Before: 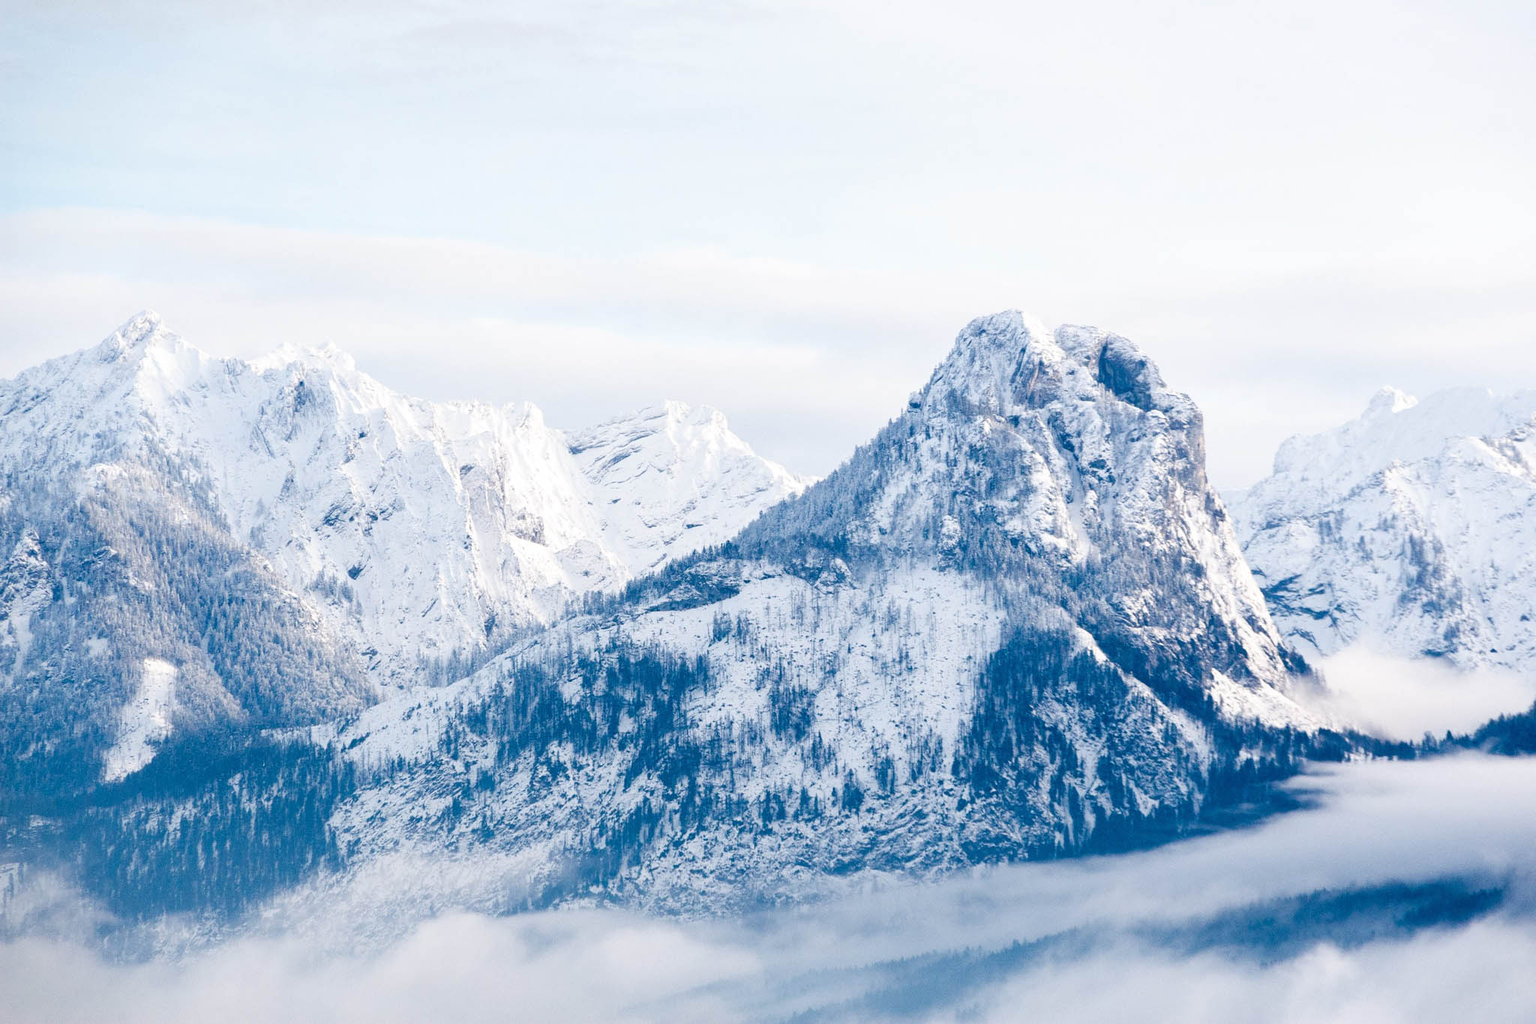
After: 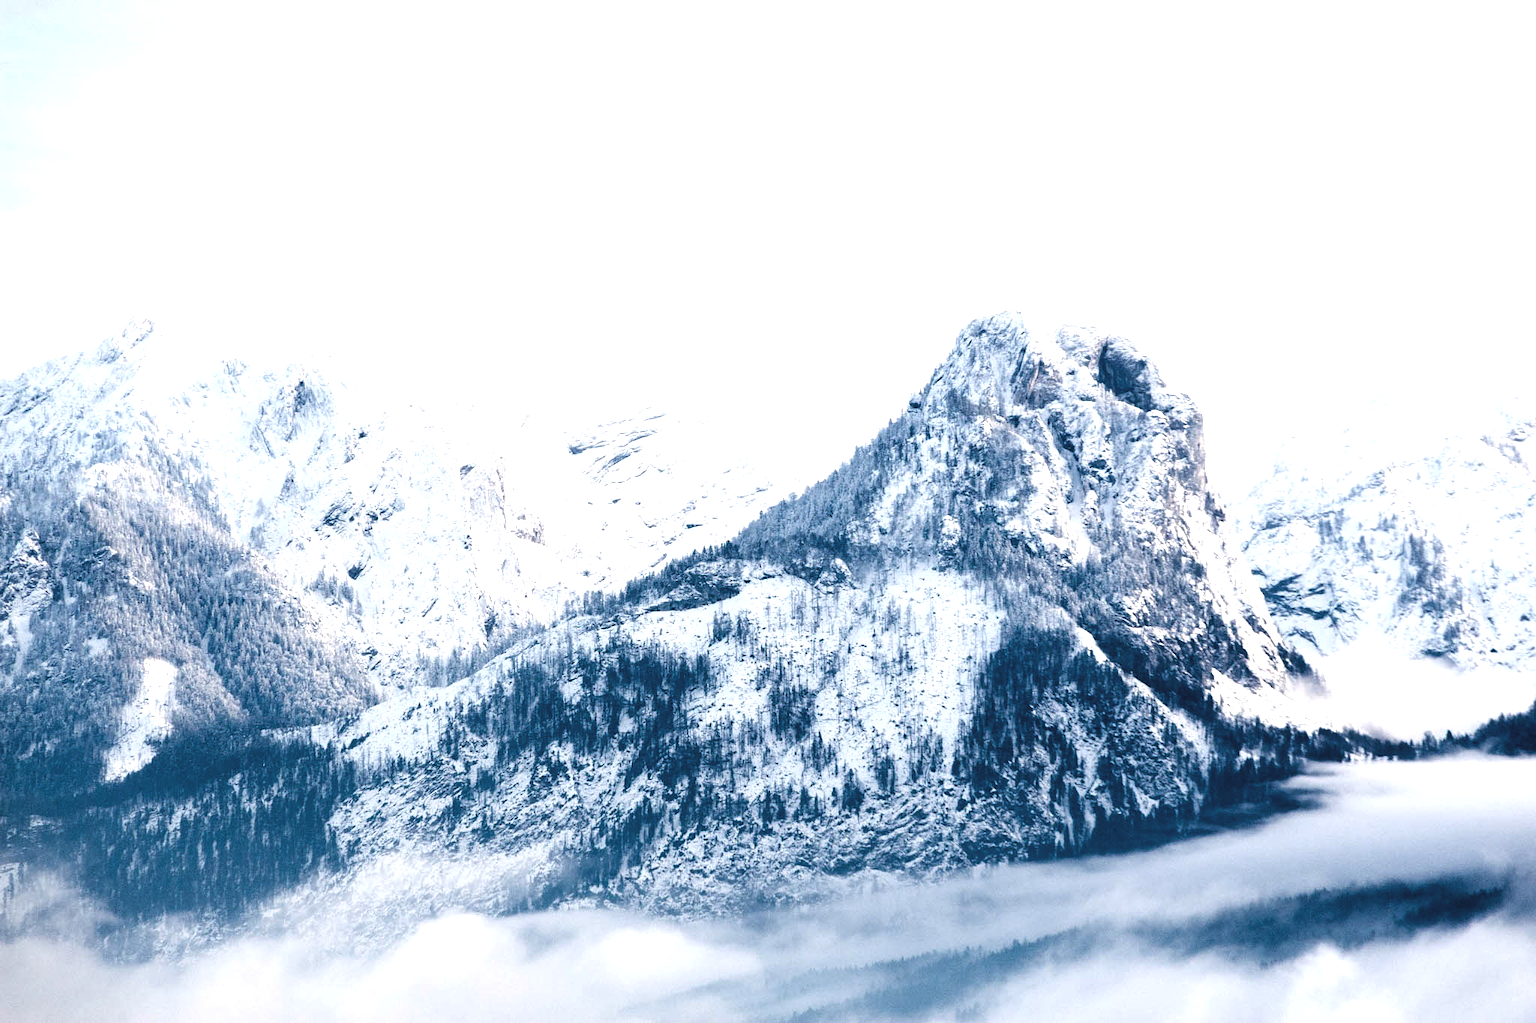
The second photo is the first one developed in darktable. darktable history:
levels: levels [0.129, 0.519, 0.867]
